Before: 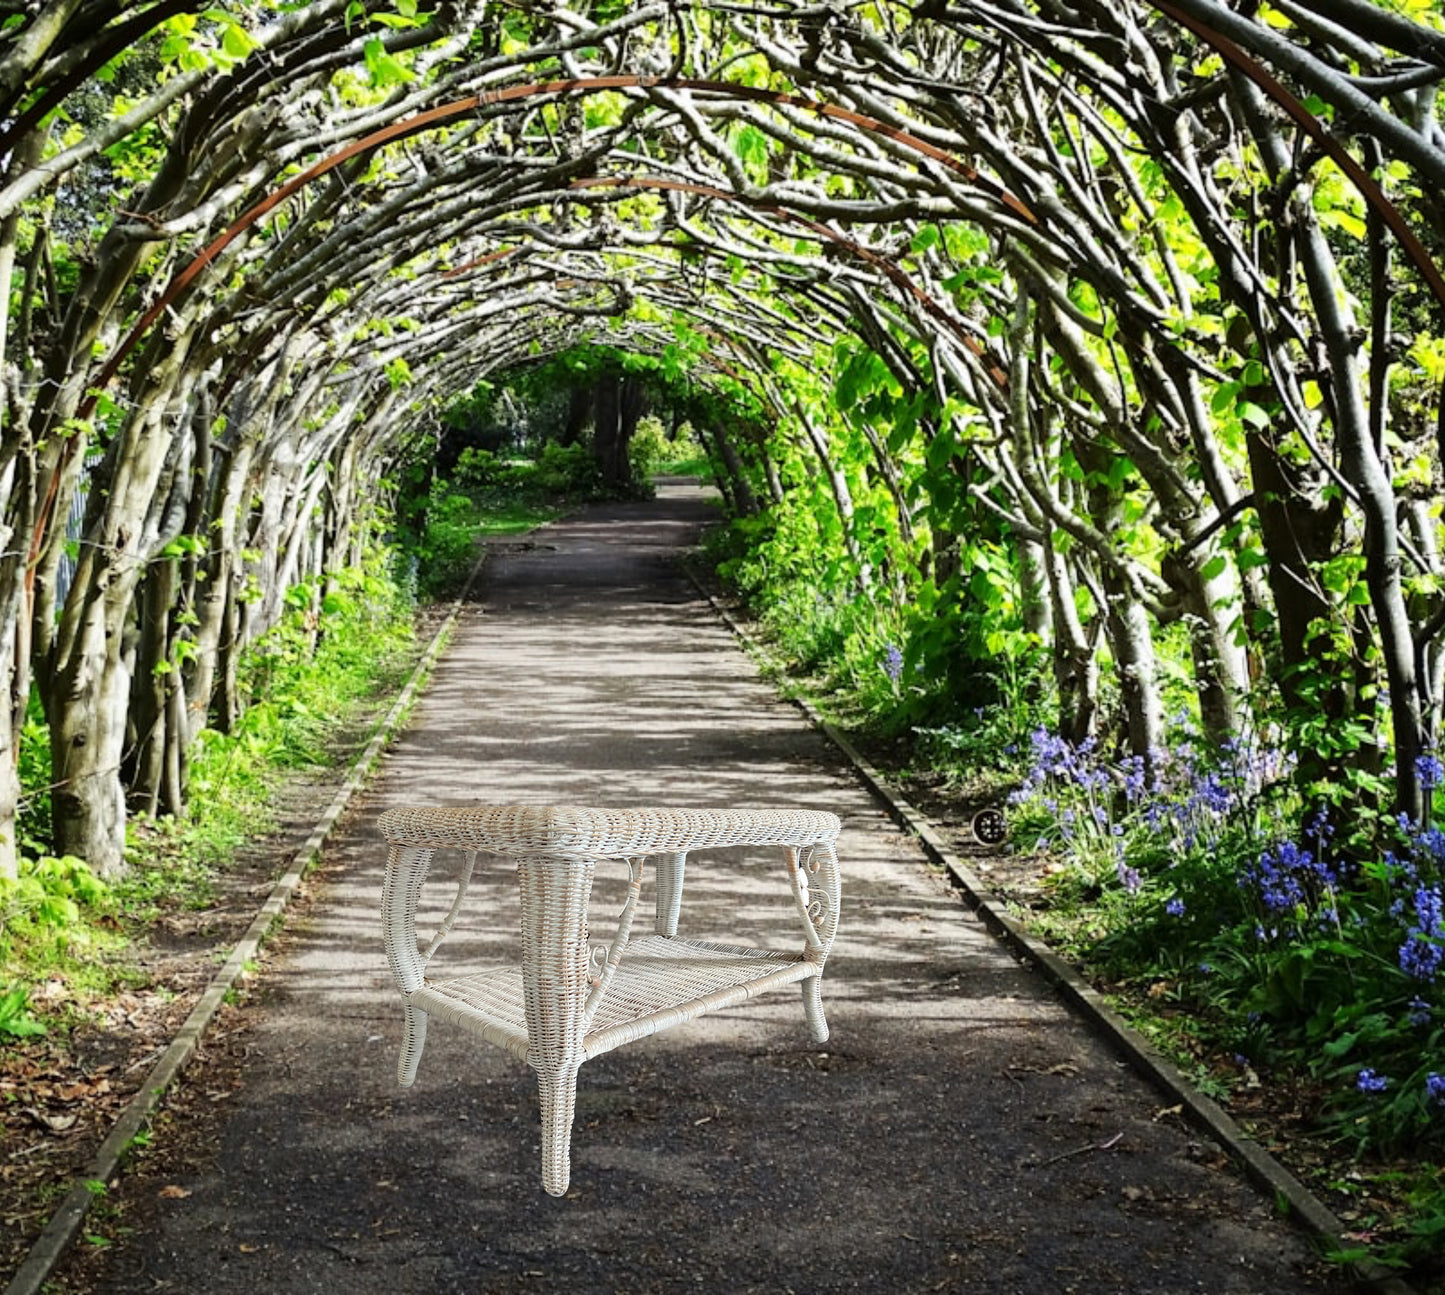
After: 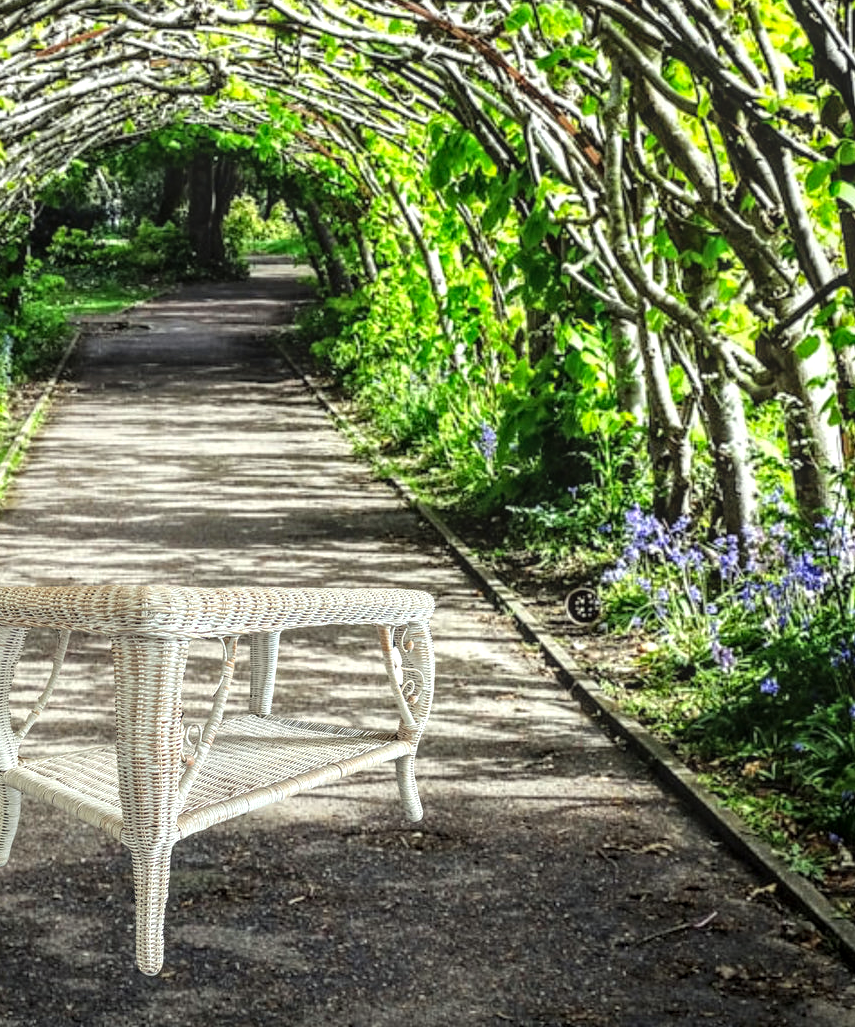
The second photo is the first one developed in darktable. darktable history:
tone equalizer: -8 EV -0.431 EV, -7 EV -0.387 EV, -6 EV -0.323 EV, -5 EV -0.255 EV, -3 EV 0.189 EV, -2 EV 0.341 EV, -1 EV 0.389 EV, +0 EV 0.401 EV
color correction: highlights a* -2.59, highlights b* 2.46
crop and rotate: left 28.102%, top 17.205%, right 12.699%, bottom 3.436%
contrast equalizer: y [[0.5 ×6], [0.5 ×6], [0.975, 0.964, 0.925, 0.865, 0.793, 0.721], [0 ×6], [0 ×6]]
local contrast: highlights 5%, shadows 0%, detail 134%
